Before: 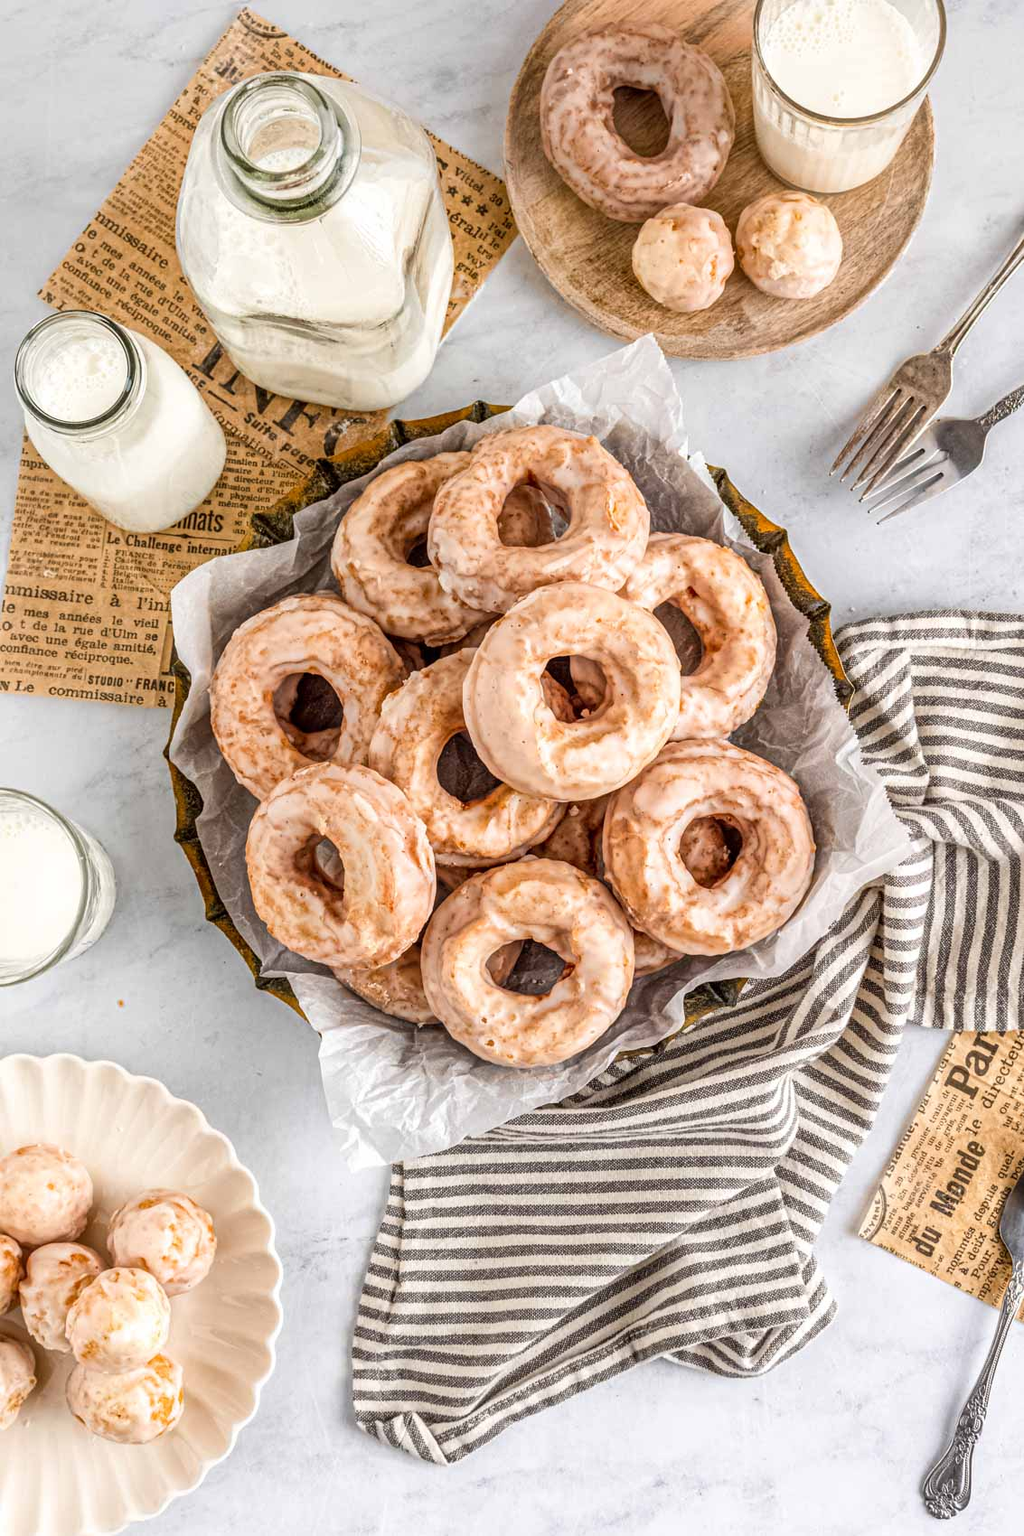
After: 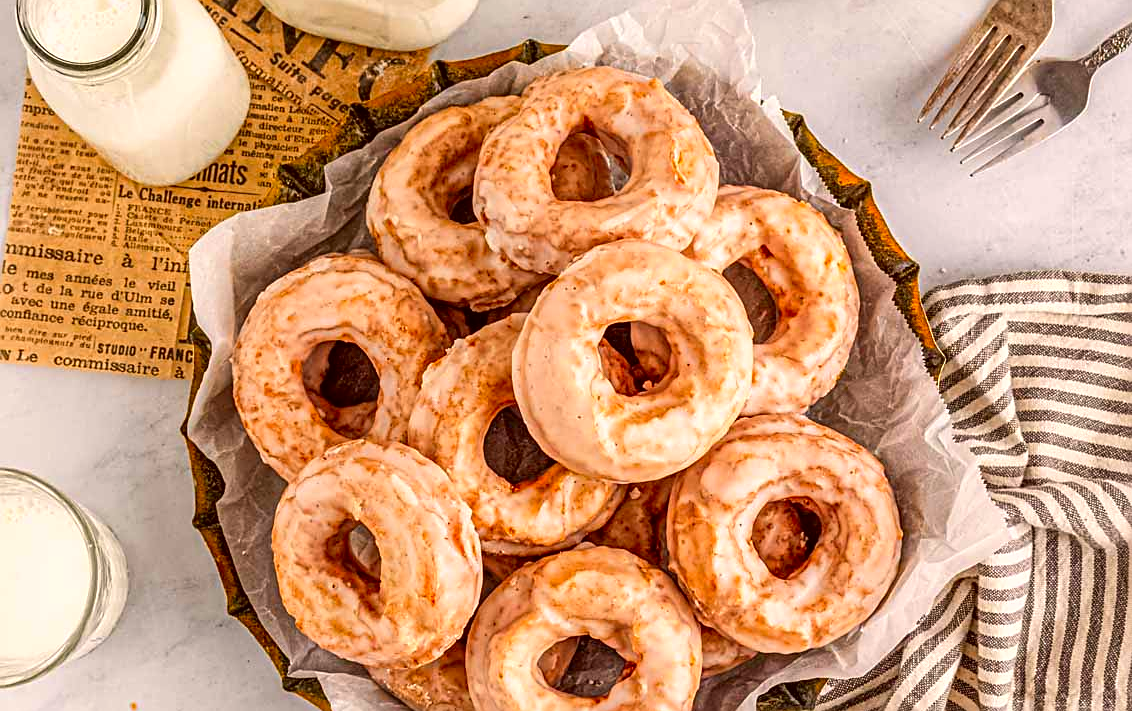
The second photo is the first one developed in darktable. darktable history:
color correction: highlights a* 6.27, highlights b* 8.19, shadows a* 5.94, shadows b* 7.23, saturation 0.9
contrast brightness saturation: saturation 0.5
sharpen: on, module defaults
crop and rotate: top 23.84%, bottom 34.294%
